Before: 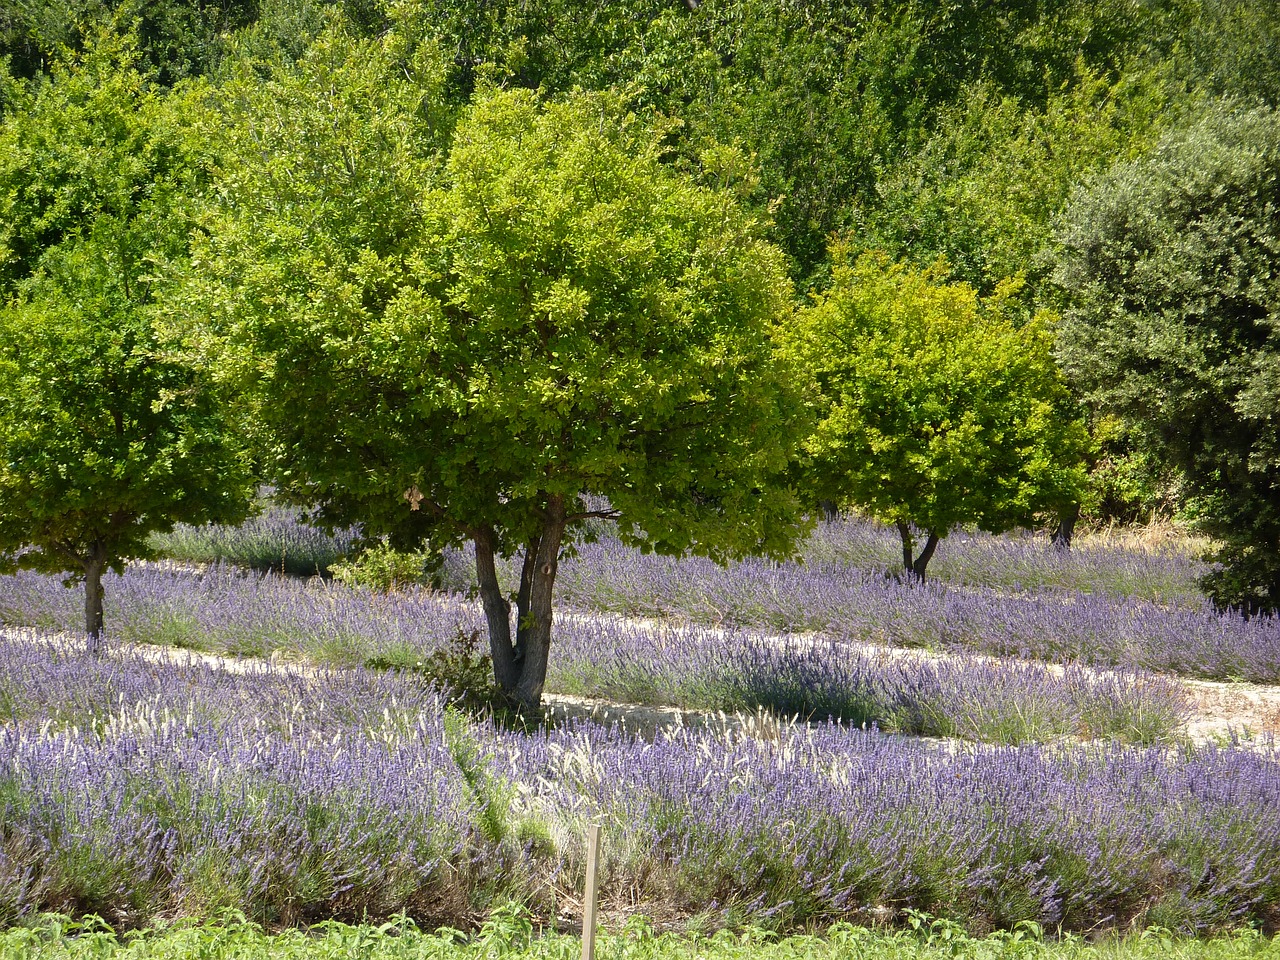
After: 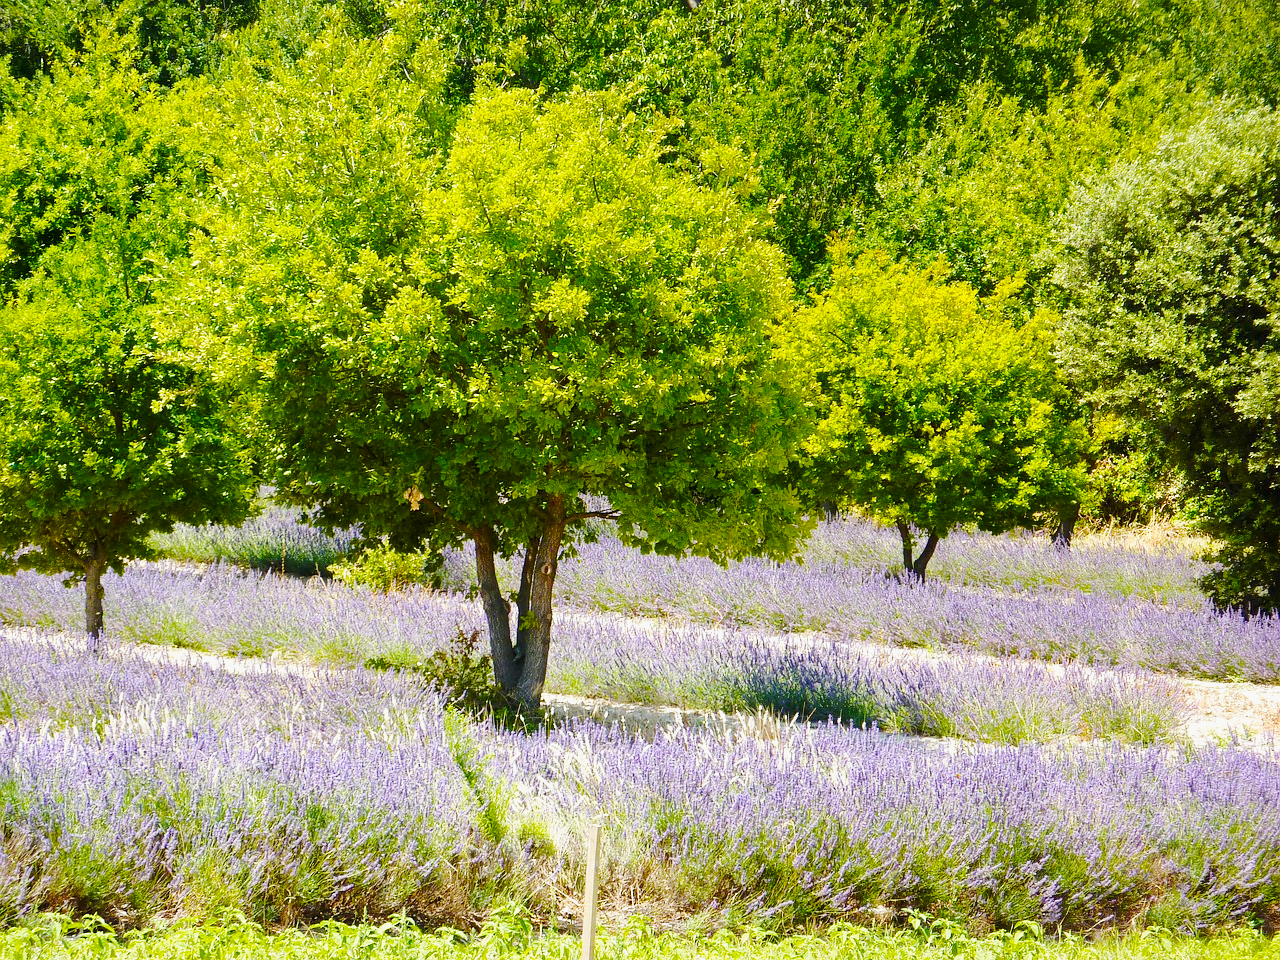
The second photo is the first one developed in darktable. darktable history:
base curve: curves: ch0 [(0, 0) (0.025, 0.046) (0.112, 0.277) (0.467, 0.74) (0.814, 0.929) (1, 0.942)], preserve colors none
exposure: black level correction 0.001, compensate highlight preservation false
color balance rgb: perceptual saturation grading › global saturation 37.187%, perceptual saturation grading › shadows 35.392%, global vibrance 2.416%
